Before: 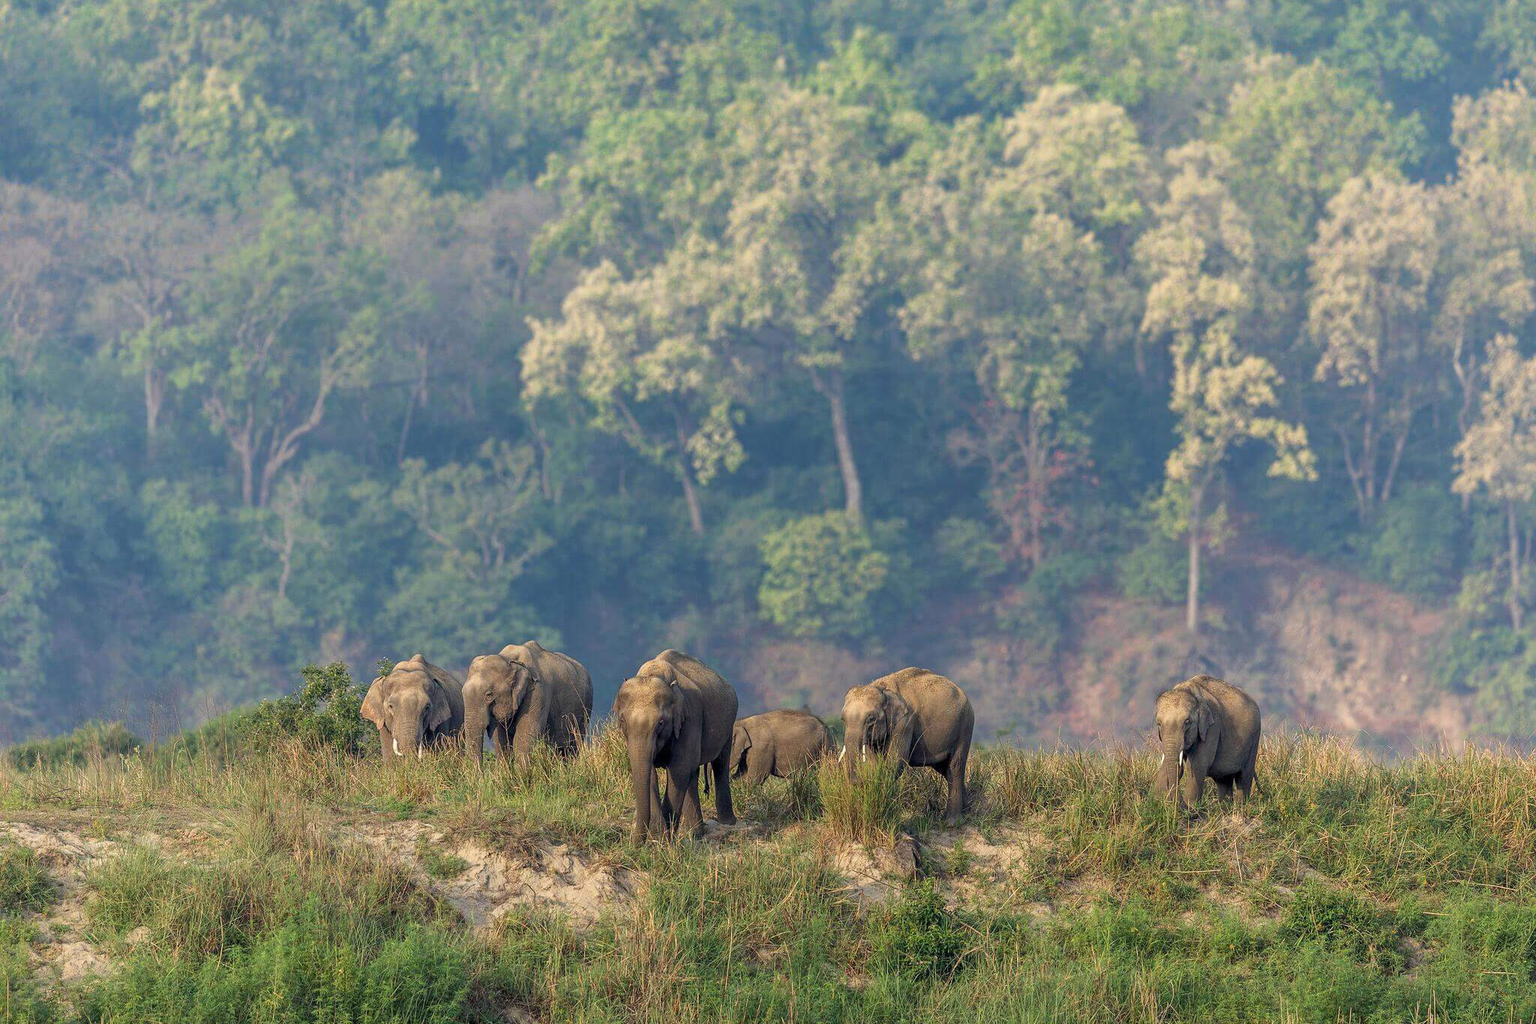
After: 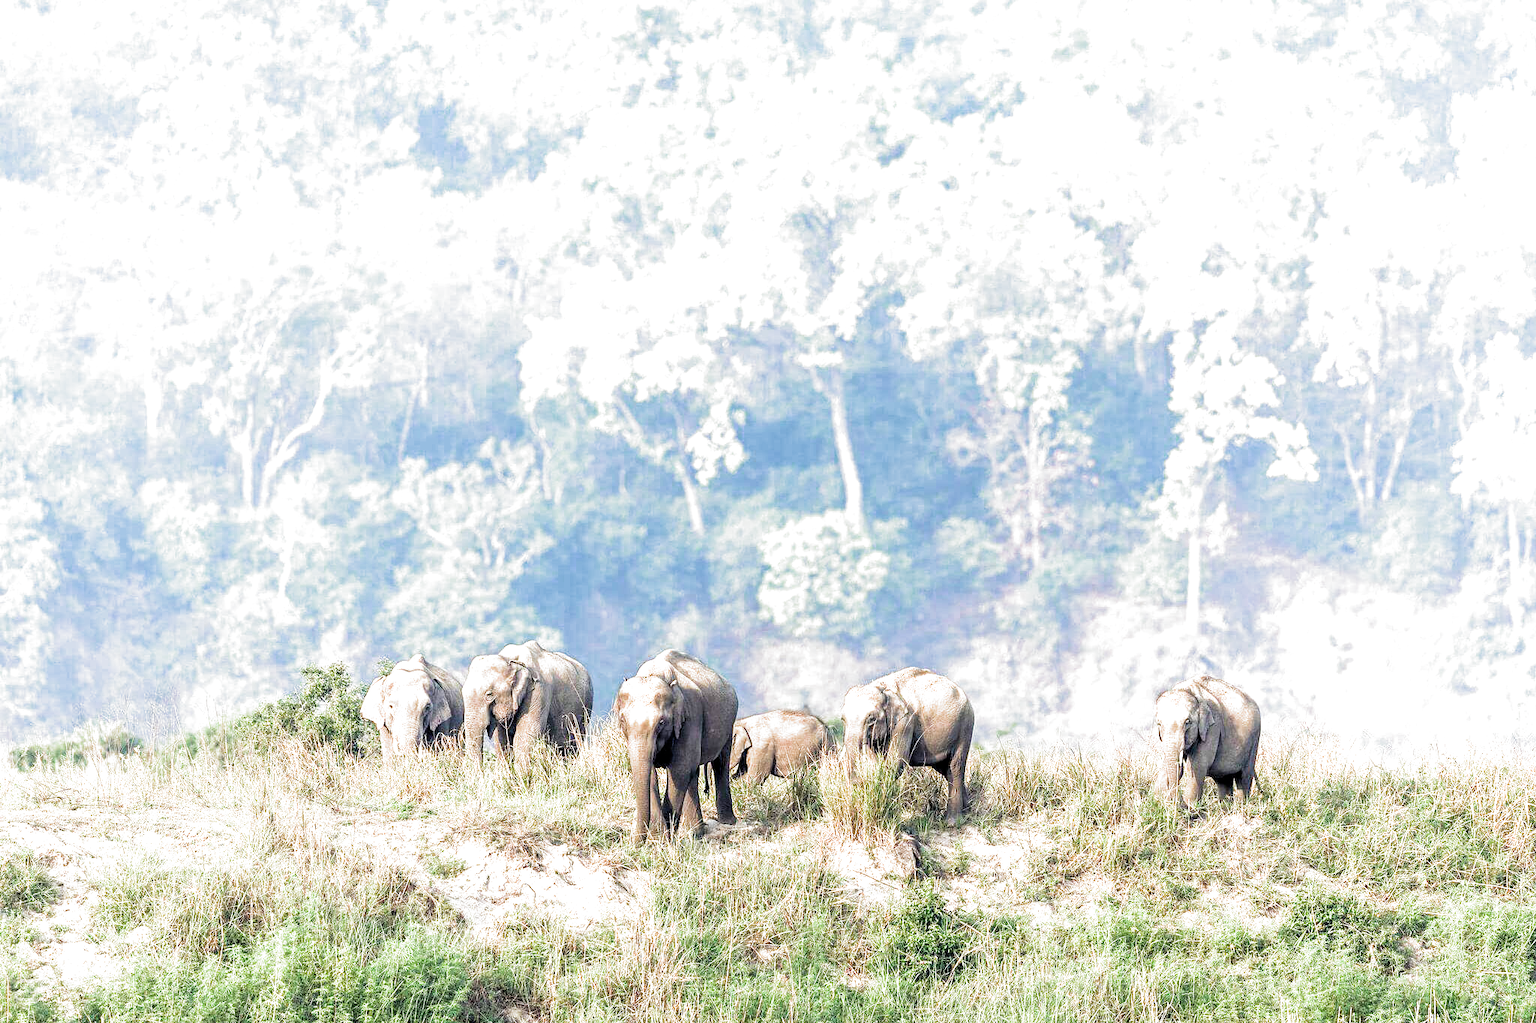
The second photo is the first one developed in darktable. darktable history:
filmic rgb: black relative exposure -8.2 EV, white relative exposure 2.2 EV, threshold 3 EV, hardness 7.11, latitude 75%, contrast 1.325, highlights saturation mix -2%, shadows ↔ highlights balance 30%, preserve chrominance RGB euclidean norm, color science v5 (2021), contrast in shadows safe, contrast in highlights safe, enable highlight reconstruction true
exposure: black level correction 0, exposure 1.75 EV, compensate exposure bias true, compensate highlight preservation false
